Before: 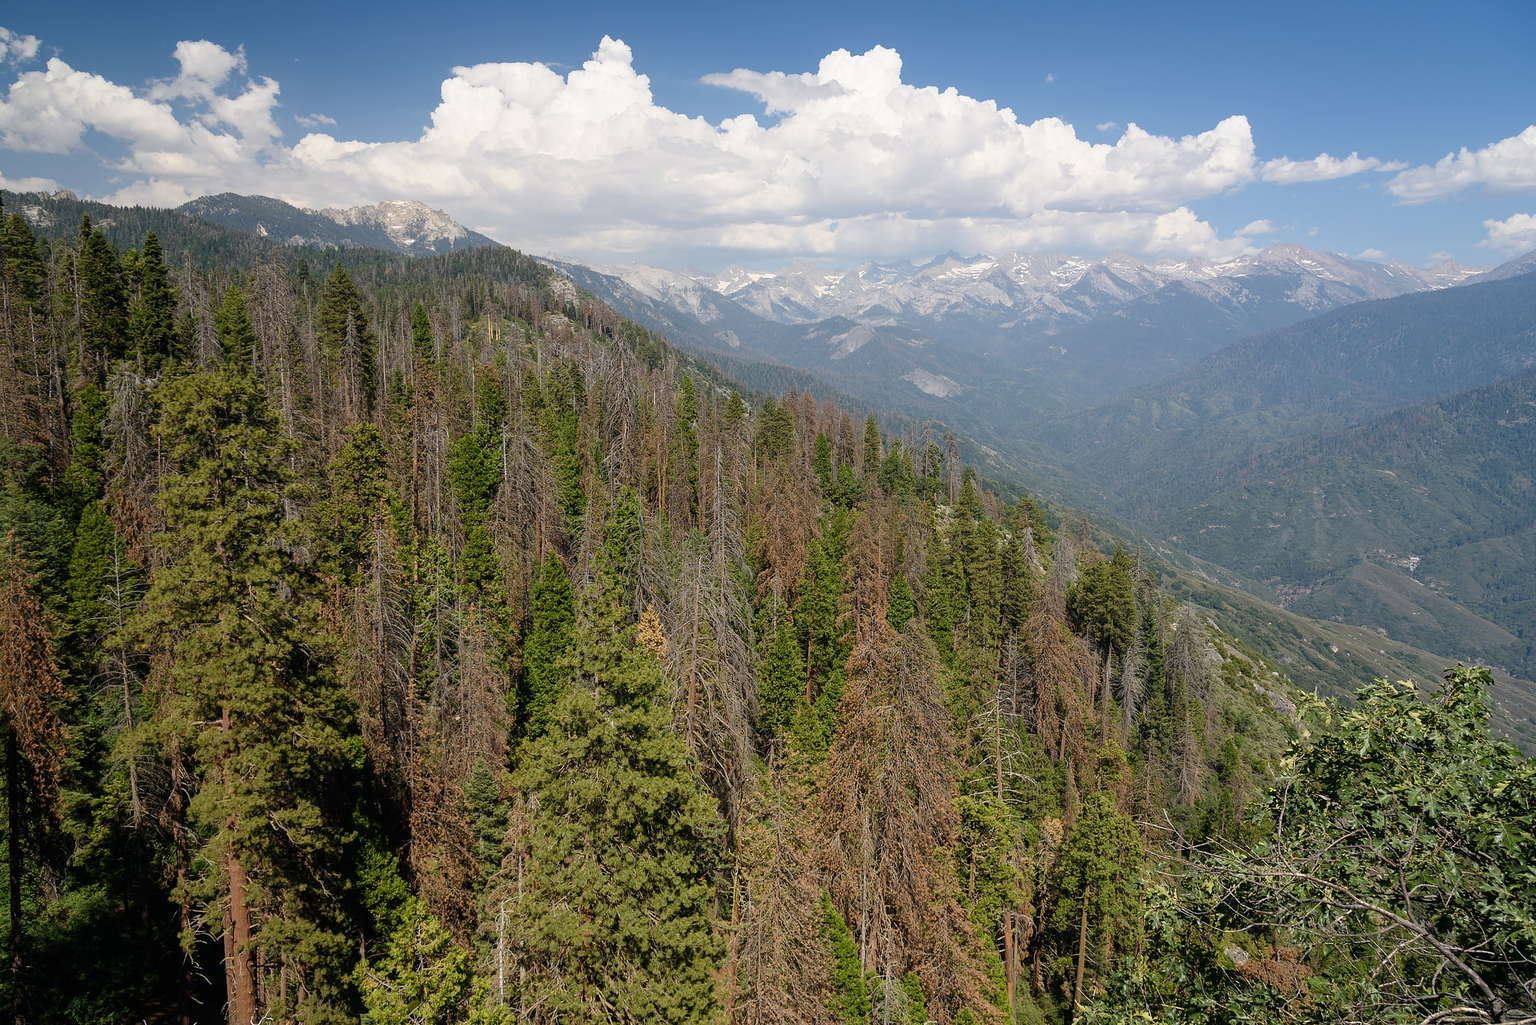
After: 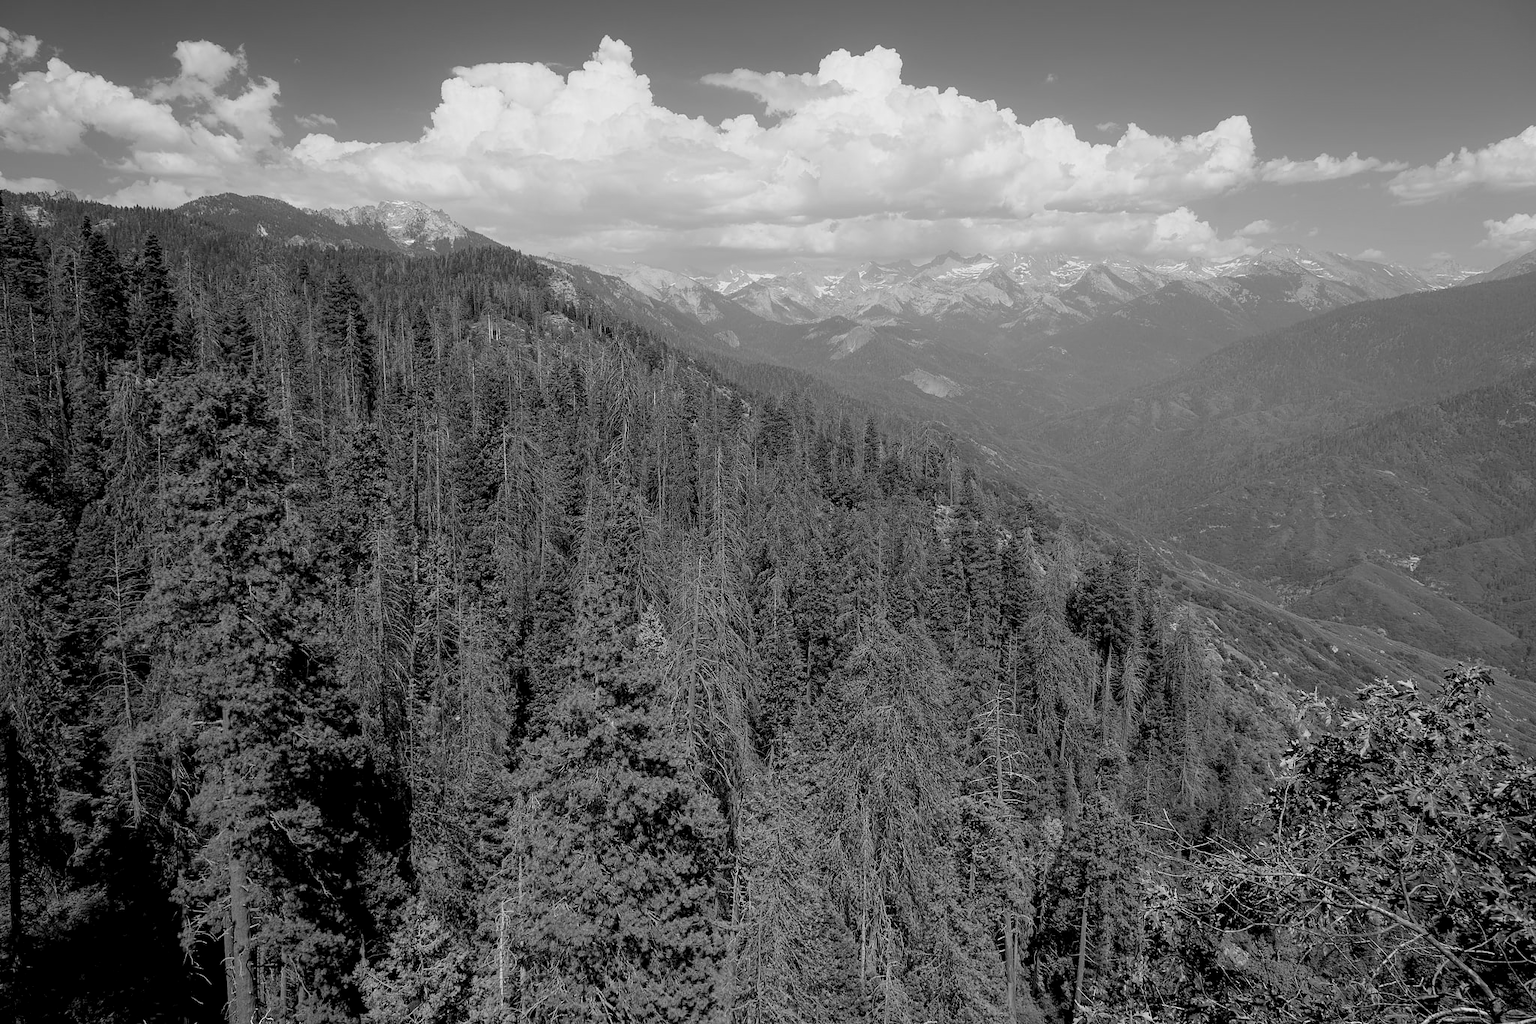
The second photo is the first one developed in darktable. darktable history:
white balance: red 0.983, blue 1.036
exposure: black level correction 0.009, exposure -0.159 EV, compensate highlight preservation false
monochrome: a 16.06, b 15.48, size 1
